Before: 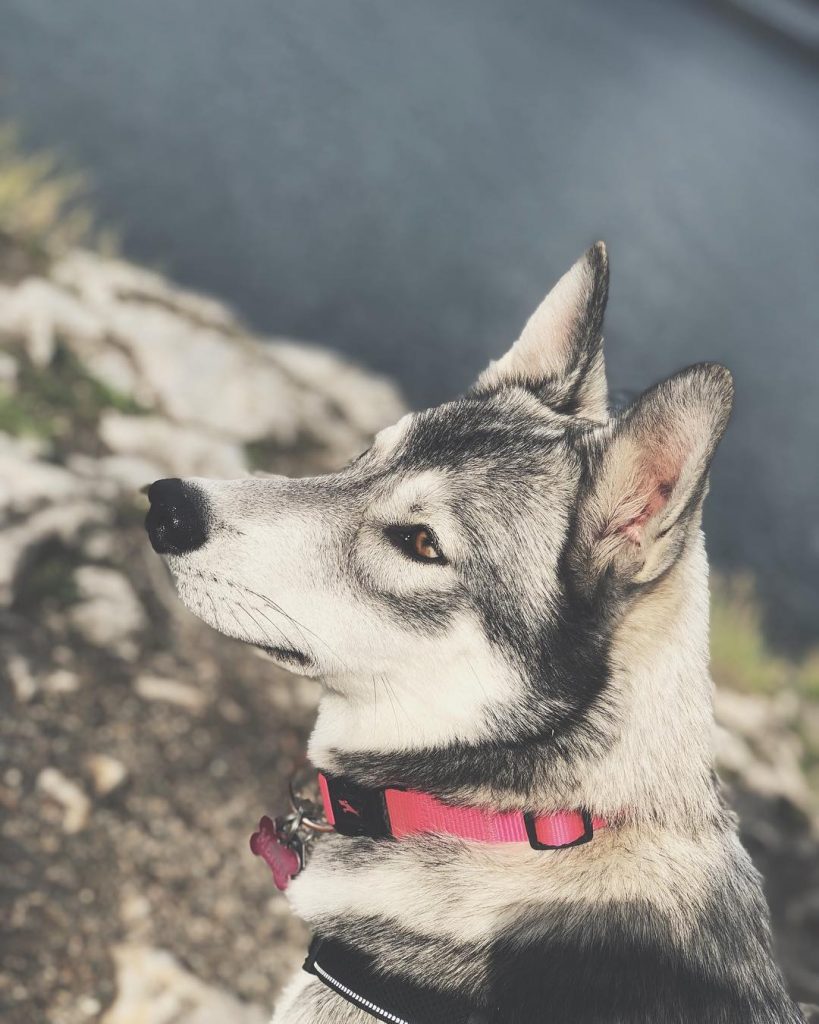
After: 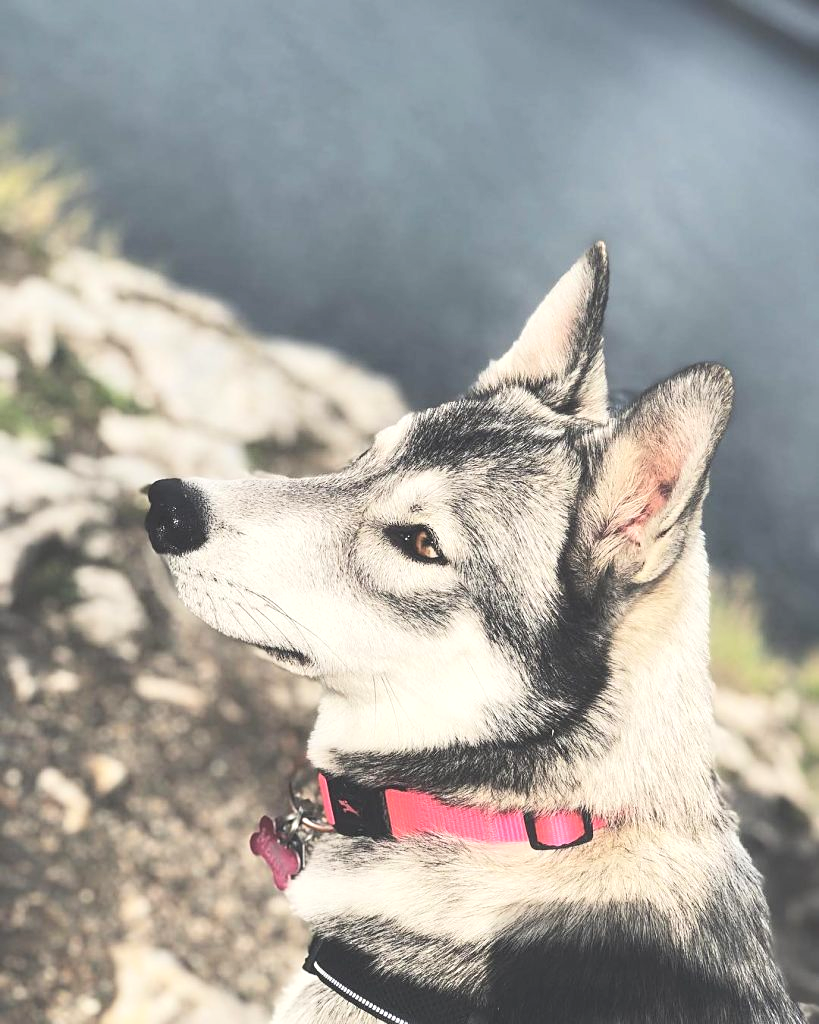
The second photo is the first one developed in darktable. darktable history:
exposure: exposure 0.127 EV, compensate highlight preservation false
tone equalizer: -8 EV 0.009 EV, -7 EV -0.006 EV, -6 EV 0.024 EV, -5 EV 0.043 EV, -4 EV 0.305 EV, -3 EV 0.62 EV, -2 EV 0.583 EV, -1 EV 0.172 EV, +0 EV 0.014 EV, edges refinement/feathering 500, mask exposure compensation -1.57 EV, preserve details guided filter
sharpen: amount 0.217
